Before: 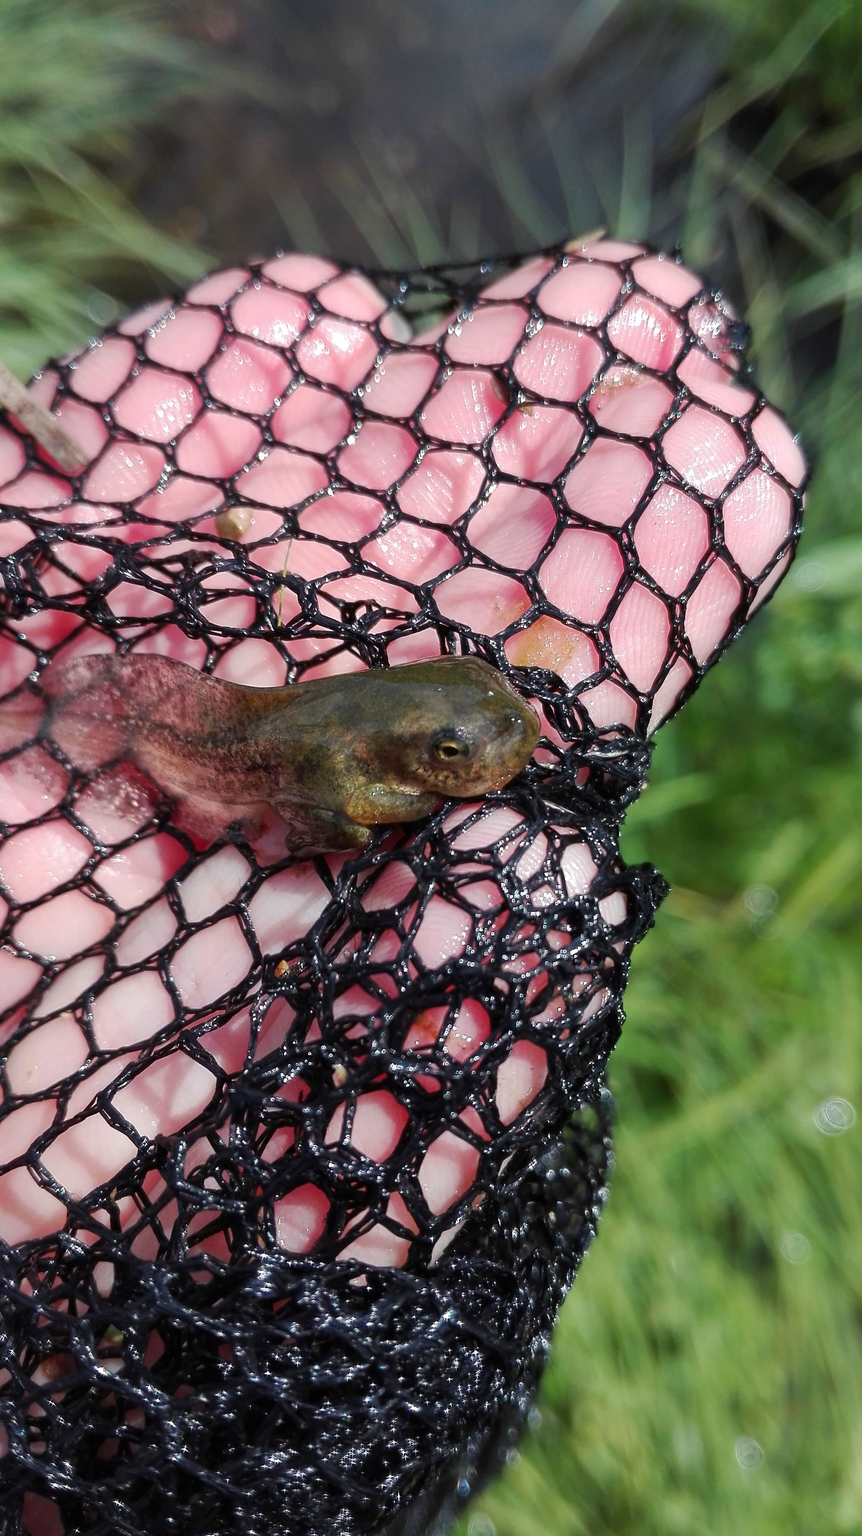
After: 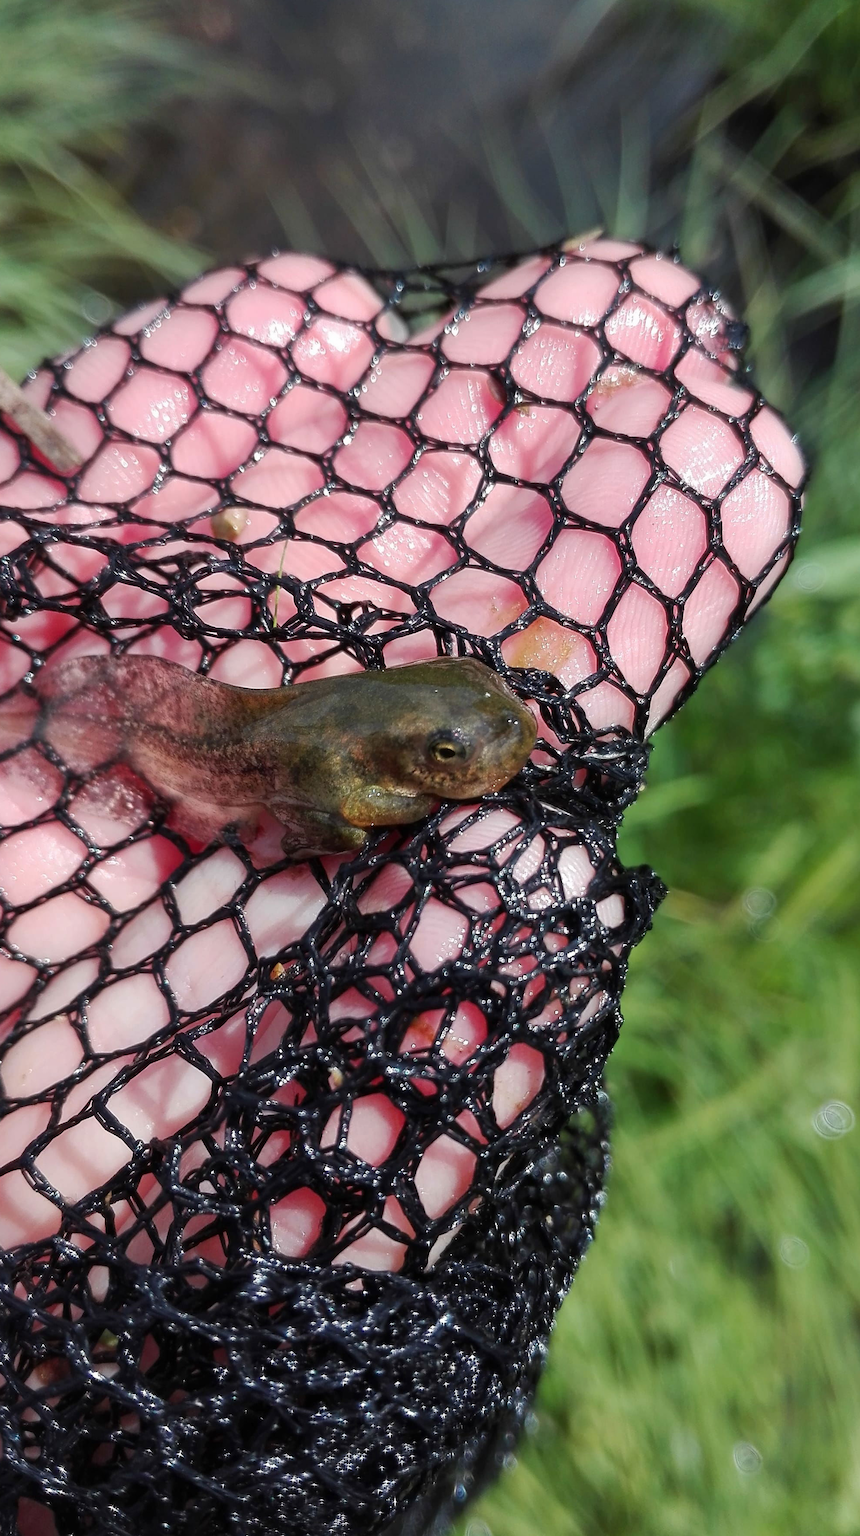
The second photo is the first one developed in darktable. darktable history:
crop and rotate: left 0.717%, top 0.146%, bottom 0.318%
exposure: exposure -0.015 EV, compensate highlight preservation false
